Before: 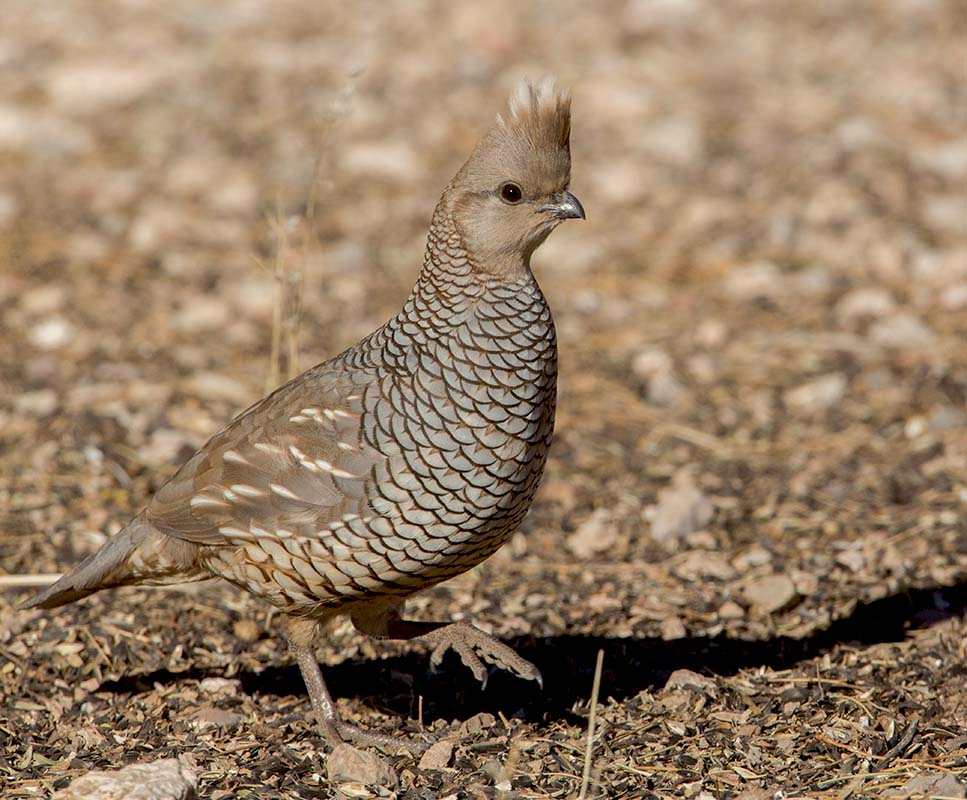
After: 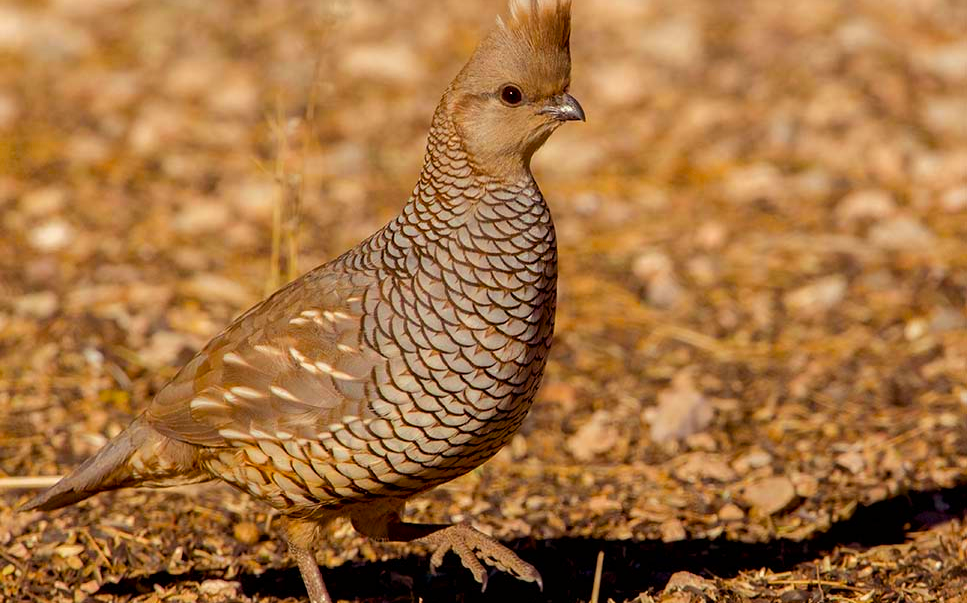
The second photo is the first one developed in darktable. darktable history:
contrast brightness saturation: saturation 0.133
crop and rotate: top 12.453%, bottom 12.164%
color balance rgb: power › chroma 1.543%, power › hue 25.83°, highlights gain › chroma 1.034%, highlights gain › hue 67.49°, linear chroma grading › global chroma 14.464%, perceptual saturation grading › global saturation 14.986%, global vibrance 20%
shadows and highlights: radius 337.12, shadows 28.37, soften with gaussian
